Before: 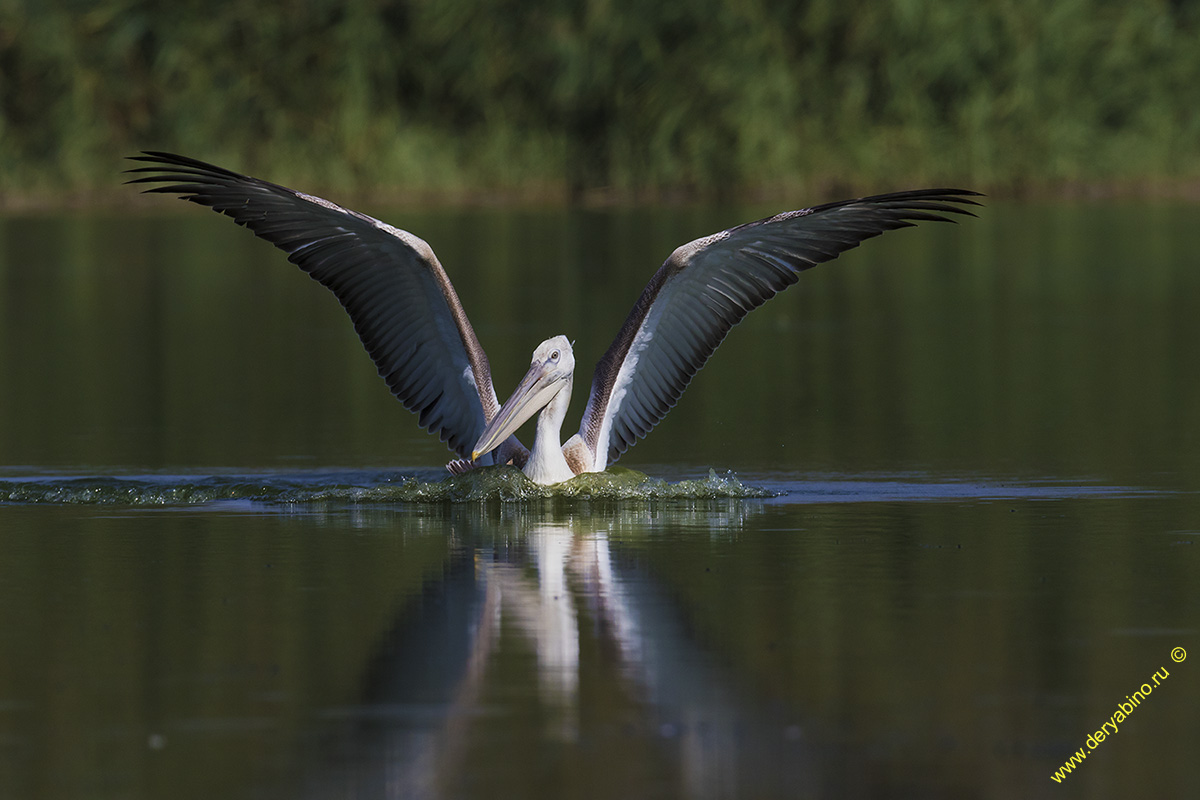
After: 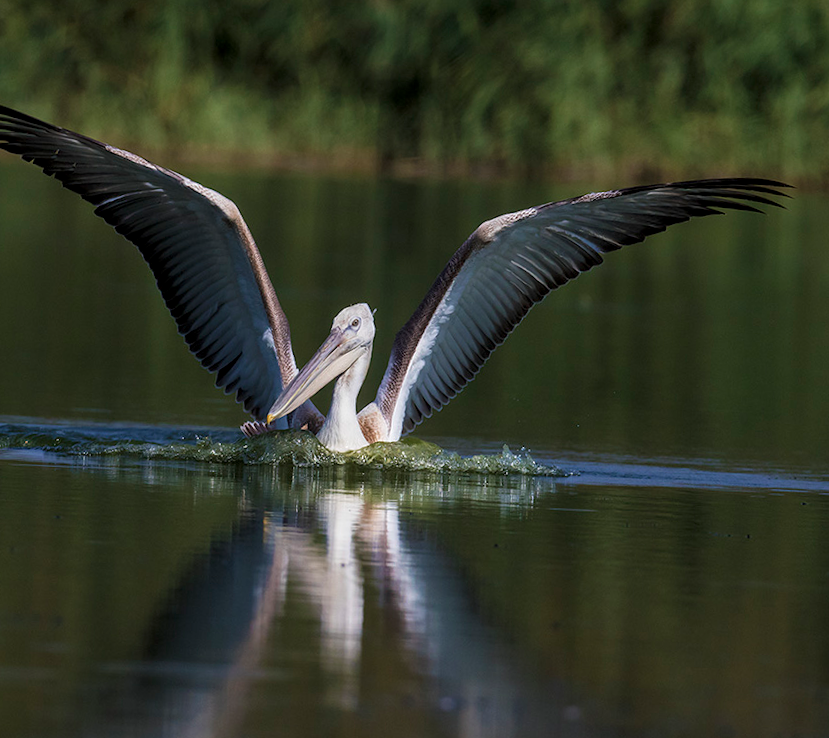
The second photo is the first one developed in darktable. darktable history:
local contrast: on, module defaults
levels: mode automatic, levels [0, 0.476, 0.951]
shadows and highlights: shadows 11.12, white point adjustment 1.11, highlights -0.789, soften with gaussian
crop and rotate: angle -3.21°, left 14.161%, top 0.018%, right 10.976%, bottom 0.056%
